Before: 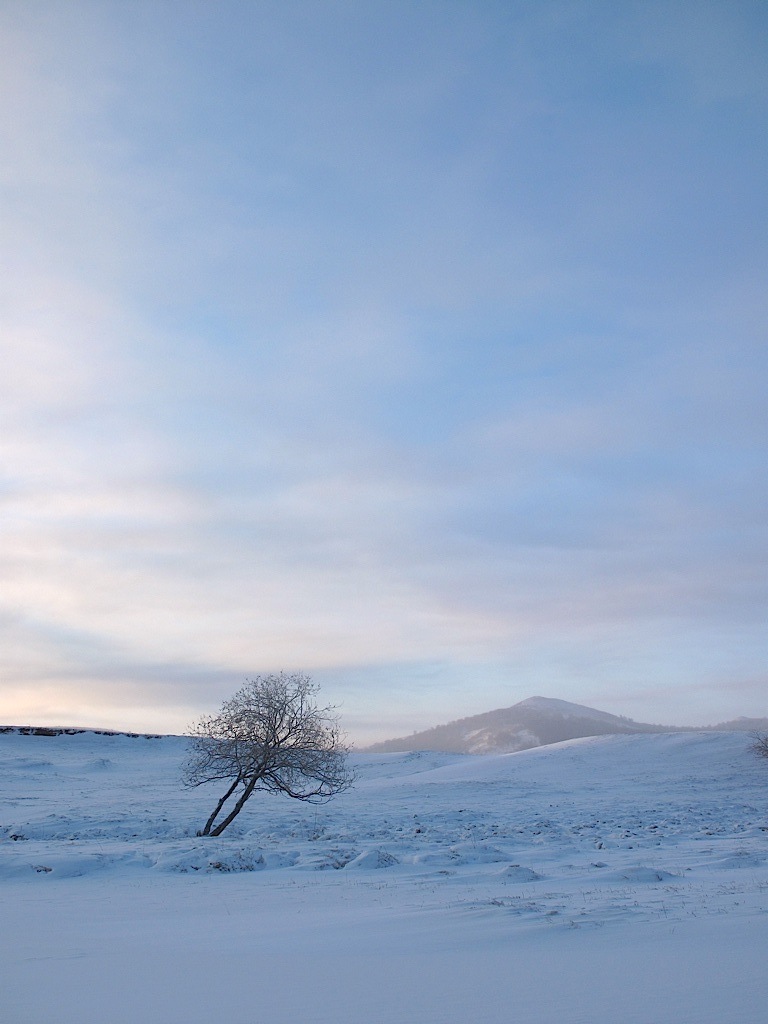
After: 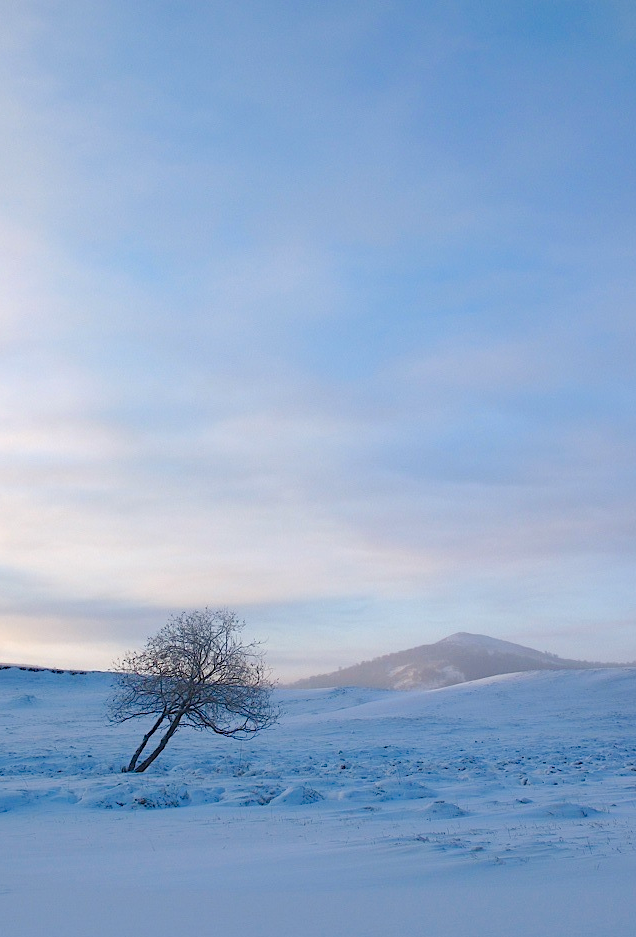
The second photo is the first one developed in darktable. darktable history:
color balance rgb: perceptual saturation grading › global saturation 35%, perceptual saturation grading › highlights -25%, perceptual saturation grading › shadows 50%
crop: left 9.807%, top 6.259%, right 7.334%, bottom 2.177%
